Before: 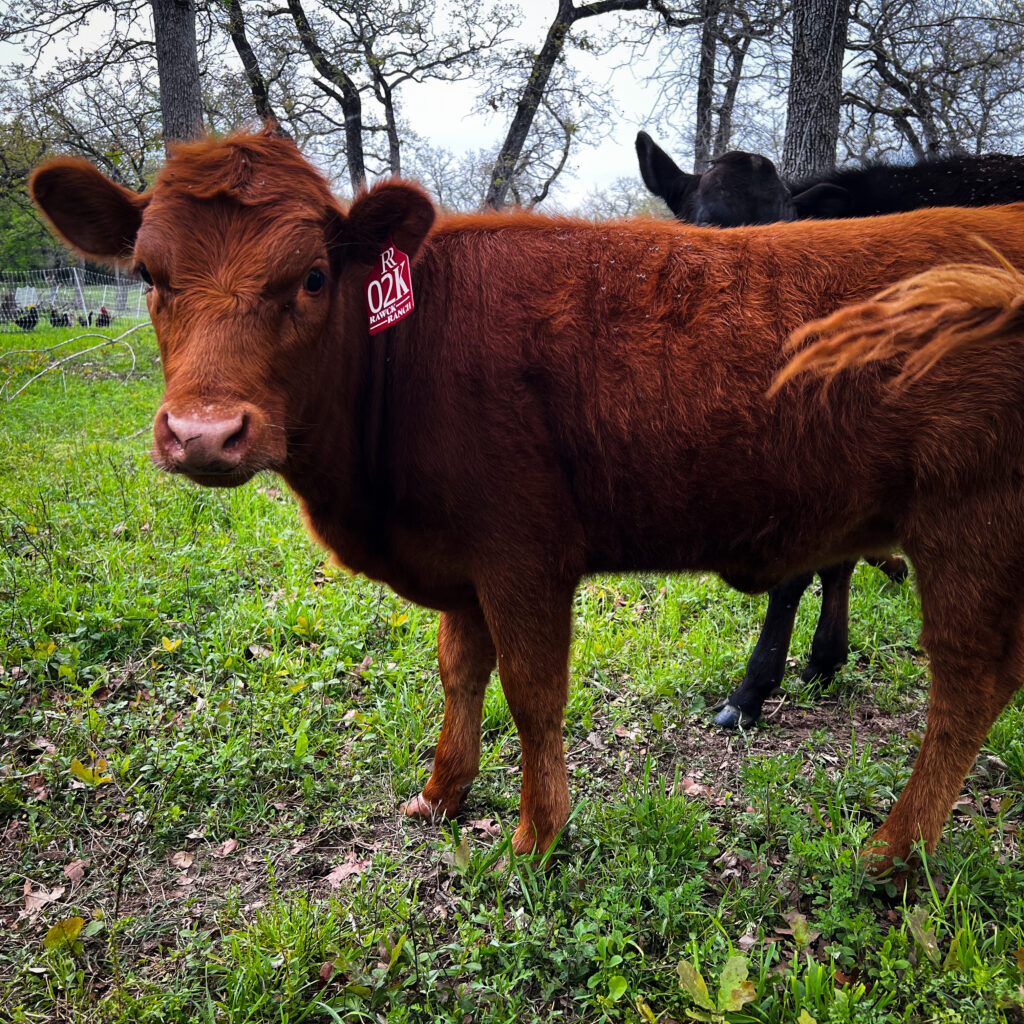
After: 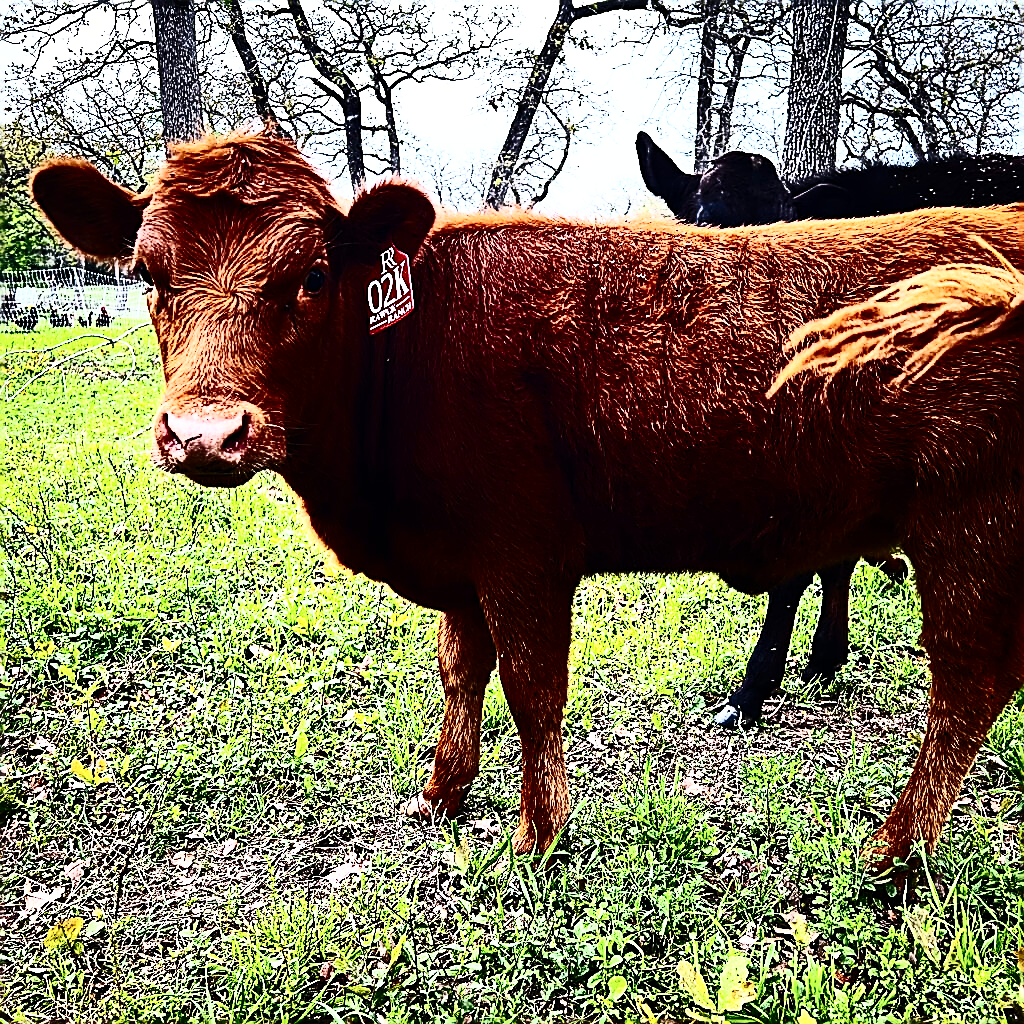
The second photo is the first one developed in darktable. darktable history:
sharpen: amount 1.86
contrast brightness saturation: contrast 0.922, brightness 0.199
base curve: curves: ch0 [(0, 0) (0.028, 0.03) (0.121, 0.232) (0.46, 0.748) (0.859, 0.968) (1, 1)], preserve colors none
